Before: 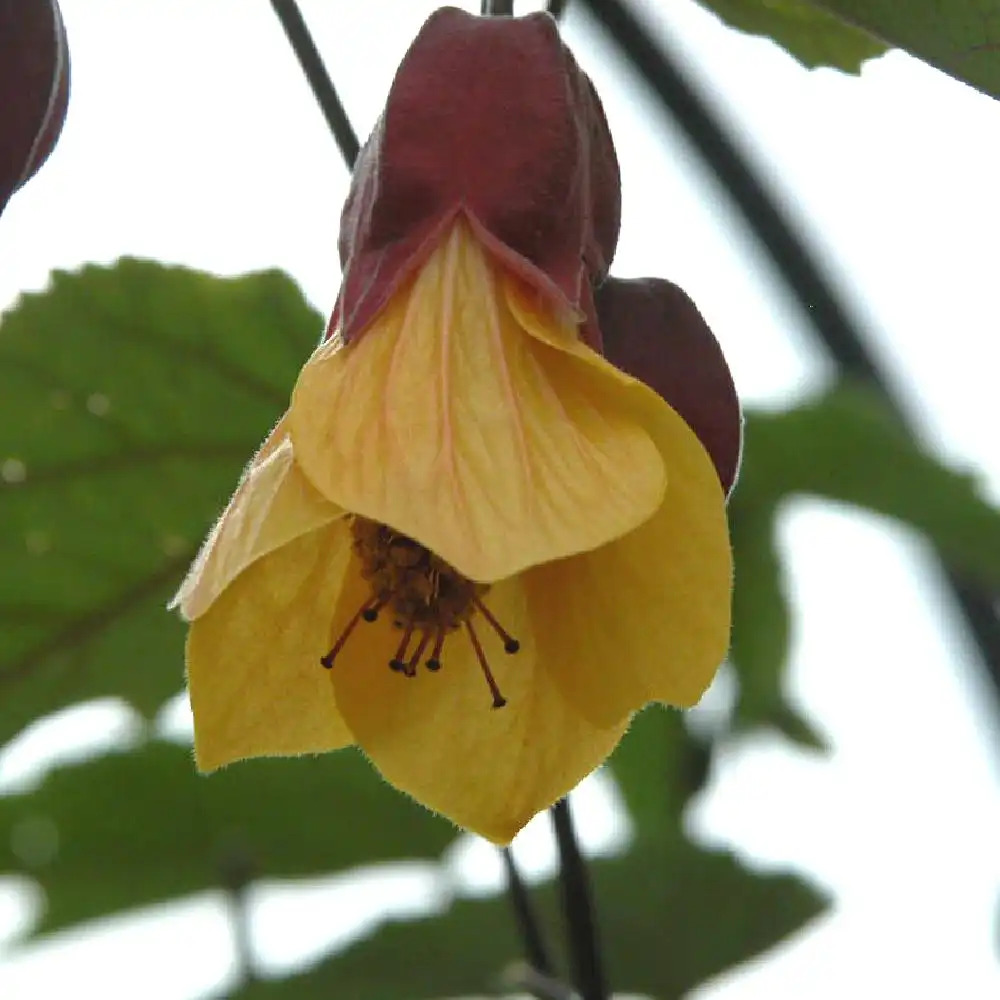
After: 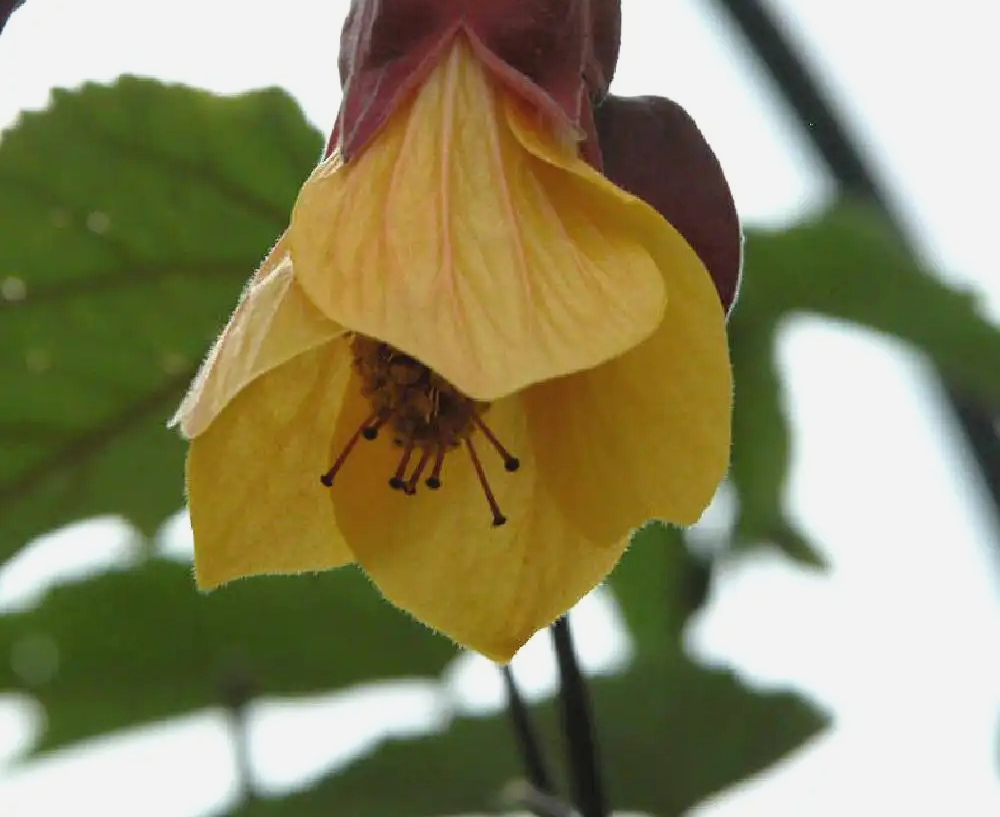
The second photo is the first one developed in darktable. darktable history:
filmic rgb: black relative exposure -16 EV, white relative exposure 2.94 EV, hardness 9.99
crop and rotate: top 18.211%
